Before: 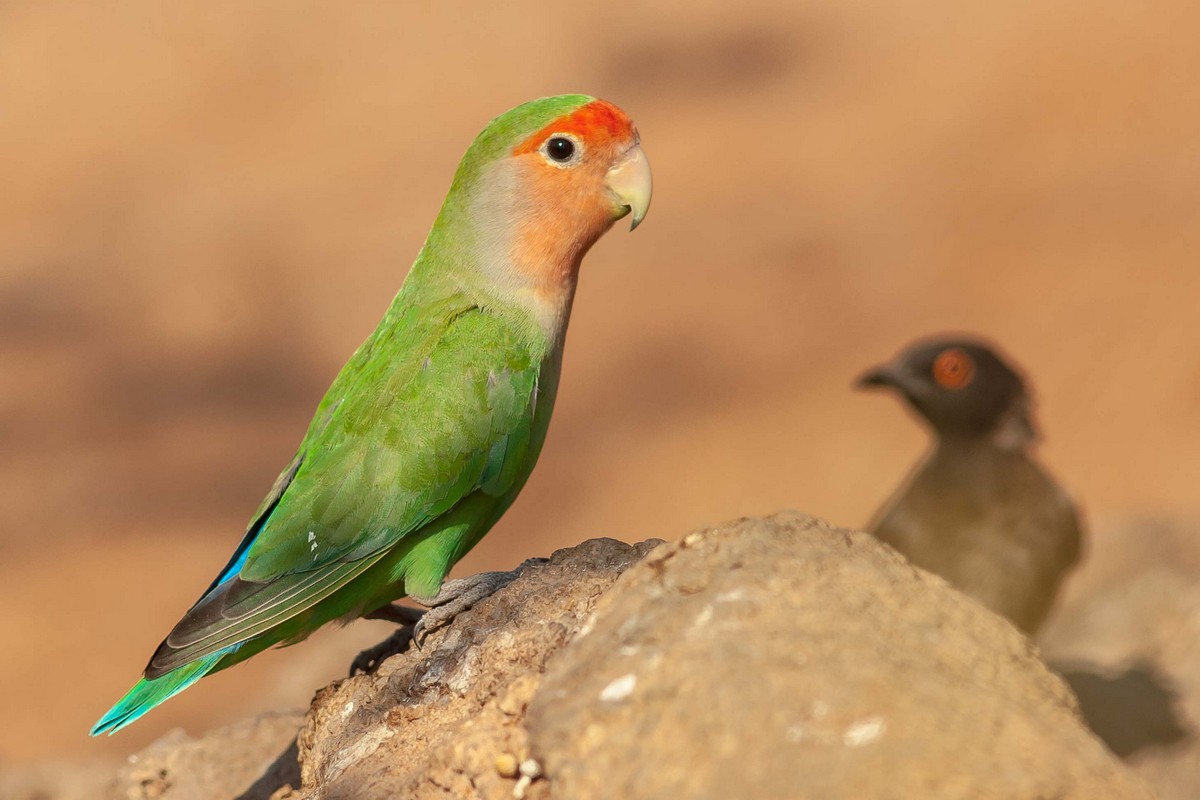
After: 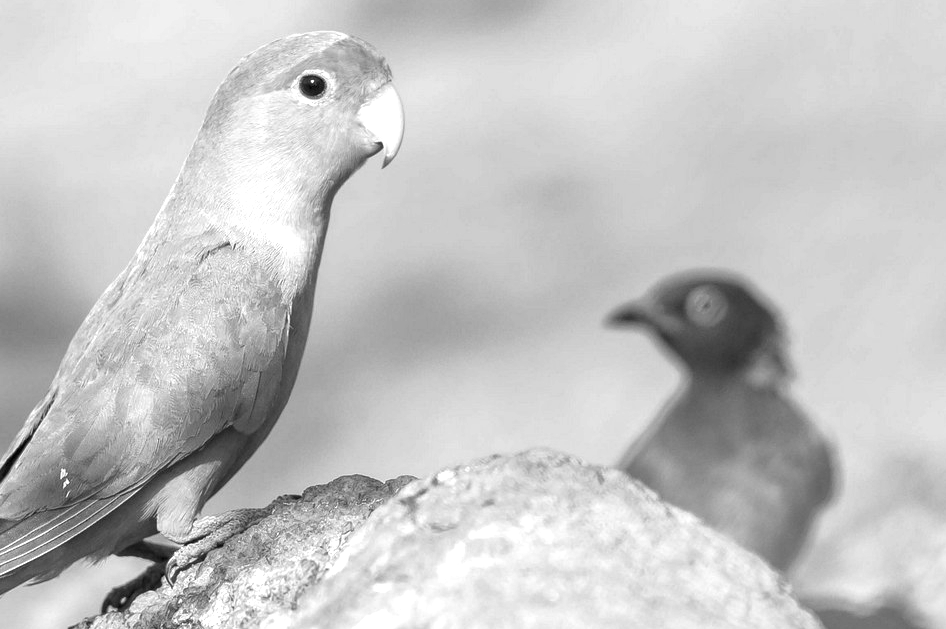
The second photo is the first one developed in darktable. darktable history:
local contrast: highlights 100%, shadows 100%, detail 120%, midtone range 0.2
exposure: exposure 1 EV, compensate highlight preservation false
monochrome: on, module defaults
crop and rotate: left 20.74%, top 7.912%, right 0.375%, bottom 13.378%
white balance: emerald 1
